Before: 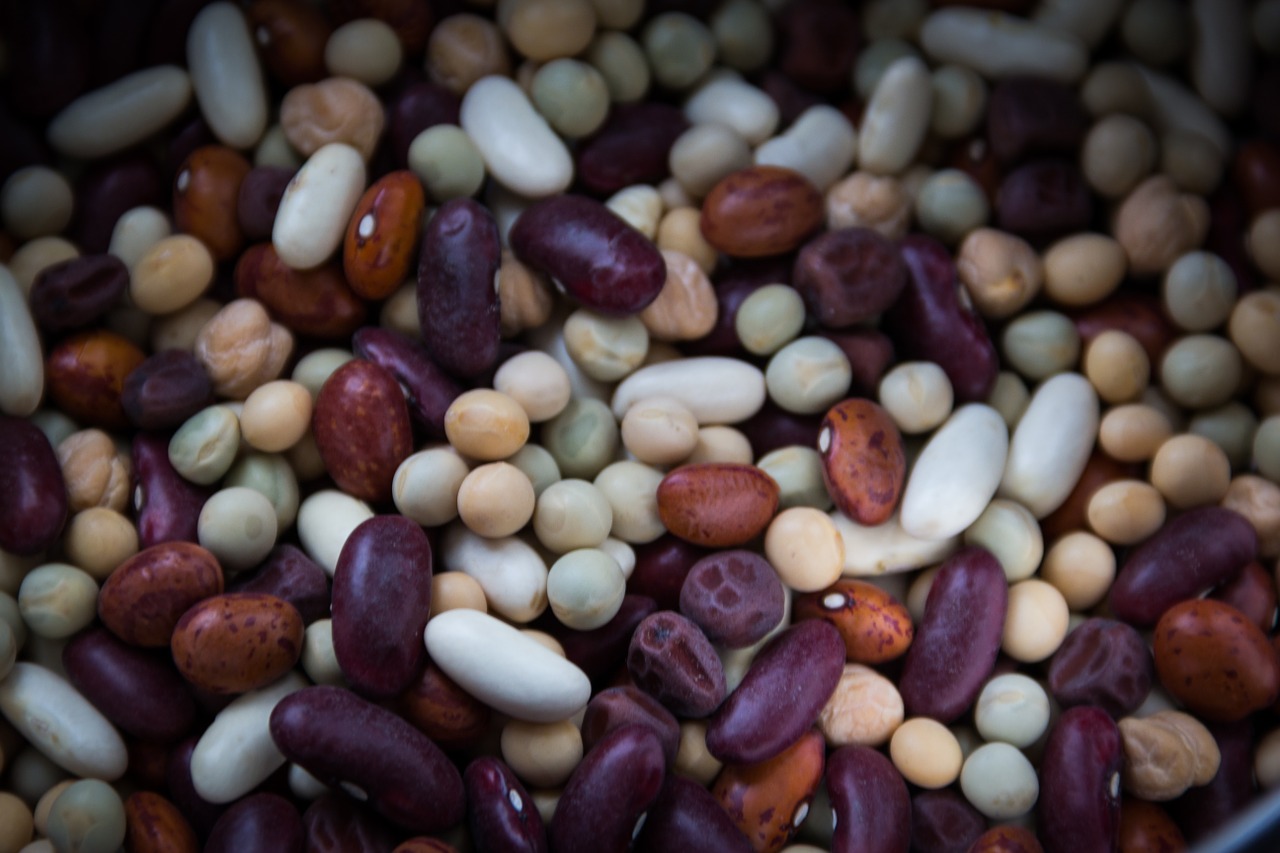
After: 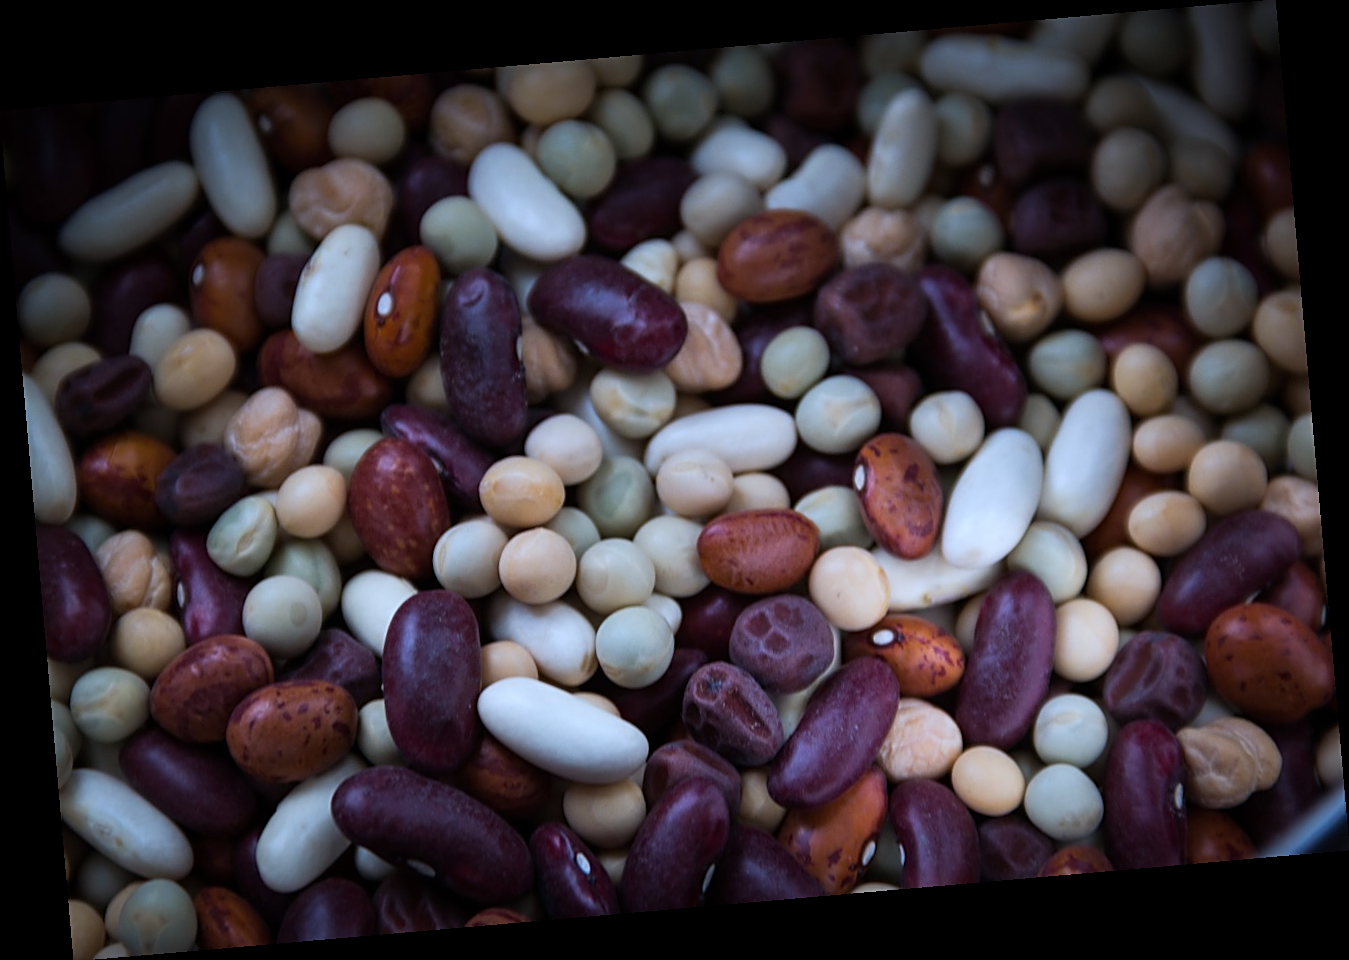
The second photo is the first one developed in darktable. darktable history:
sharpen: on, module defaults
color correction: highlights a* -0.772, highlights b* -8.92
rotate and perspective: rotation -4.98°, automatic cropping off
white balance: red 0.983, blue 1.036
